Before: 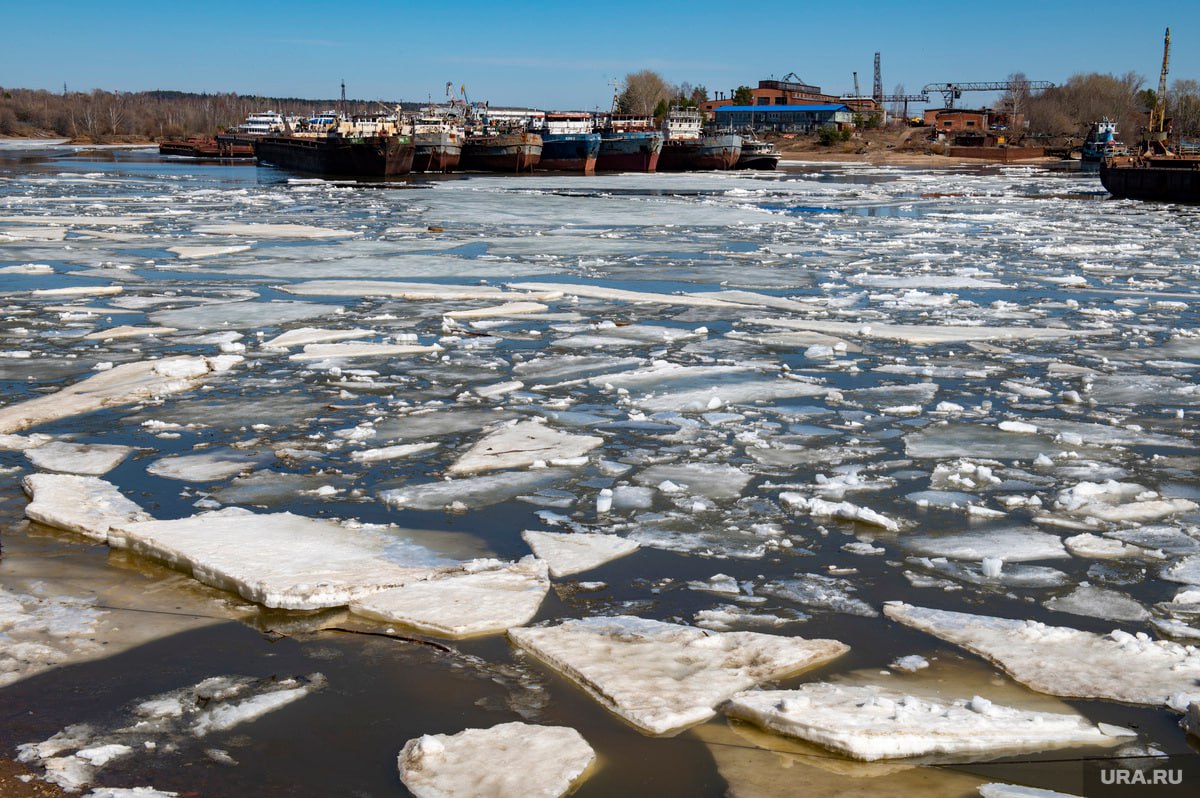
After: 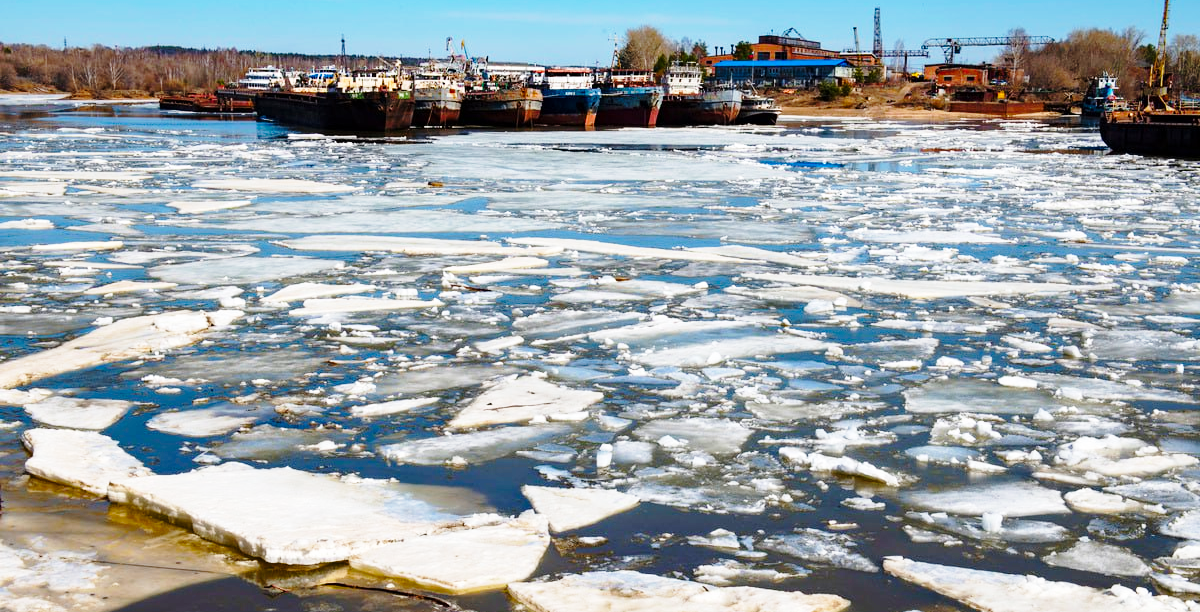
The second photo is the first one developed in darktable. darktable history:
tone equalizer: on, module defaults
crop: top 5.667%, bottom 17.637%
color balance rgb: perceptual saturation grading › global saturation 20%, global vibrance 20%
base curve: curves: ch0 [(0, 0) (0.028, 0.03) (0.121, 0.232) (0.46, 0.748) (0.859, 0.968) (1, 1)], preserve colors none
